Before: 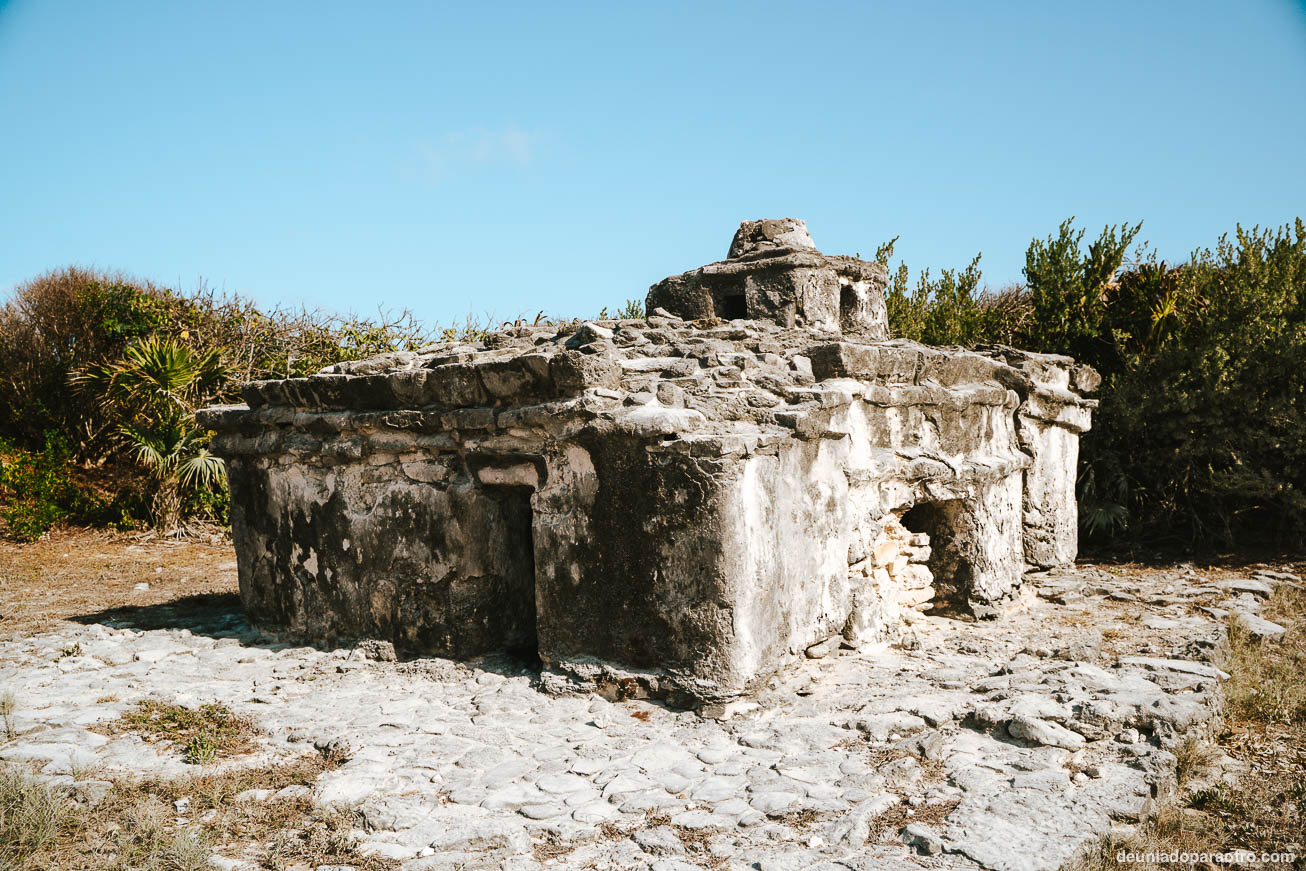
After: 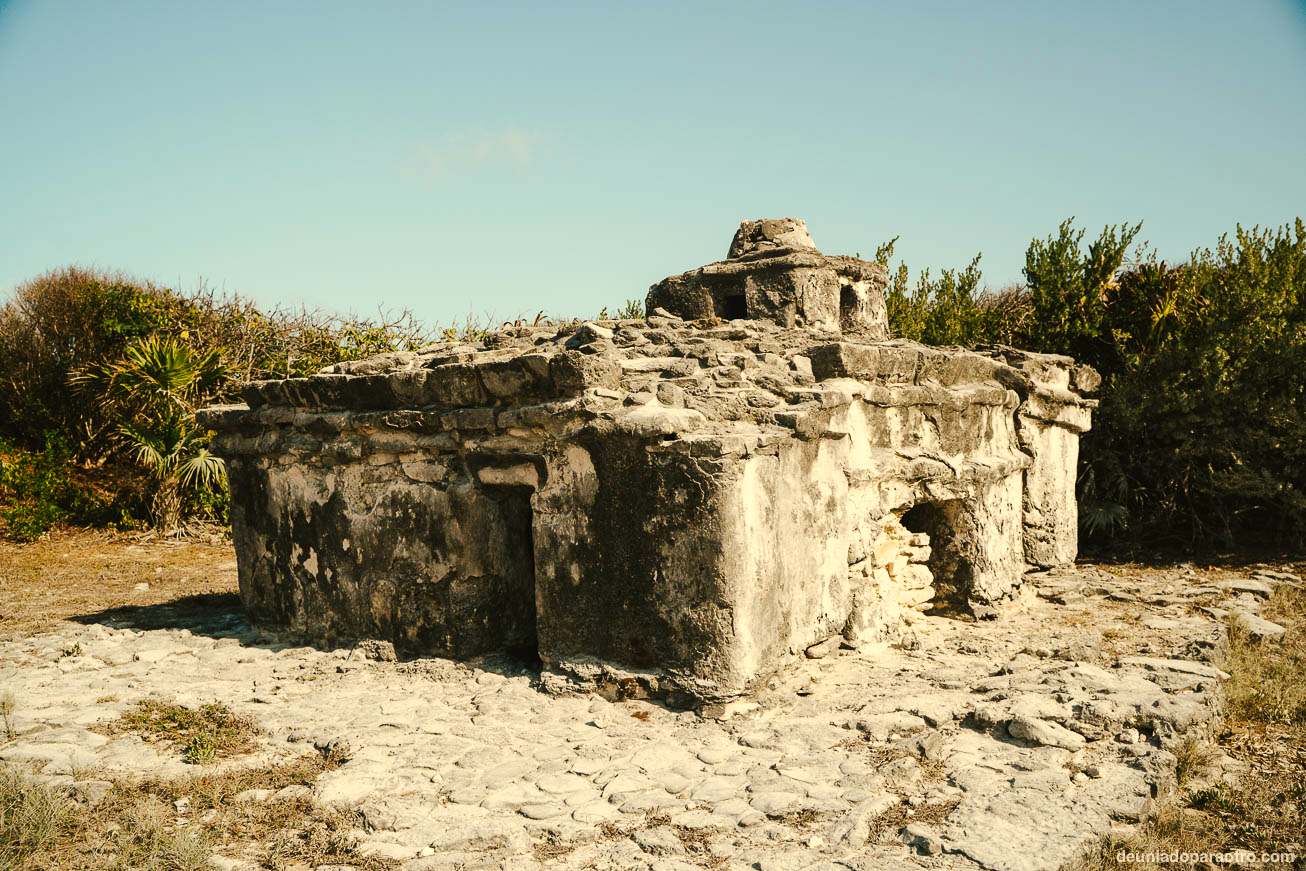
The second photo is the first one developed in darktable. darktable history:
color correction: highlights a* 2.36, highlights b* 23.29
